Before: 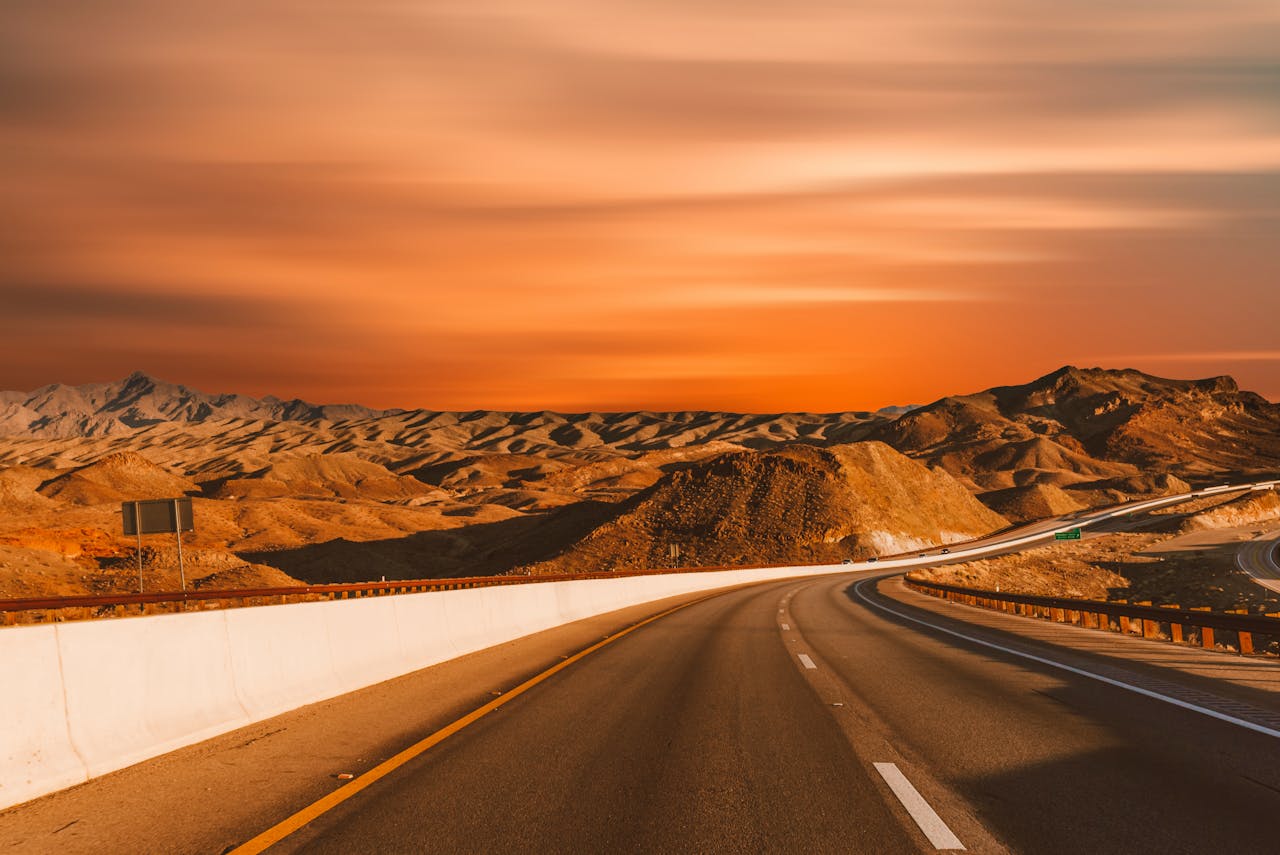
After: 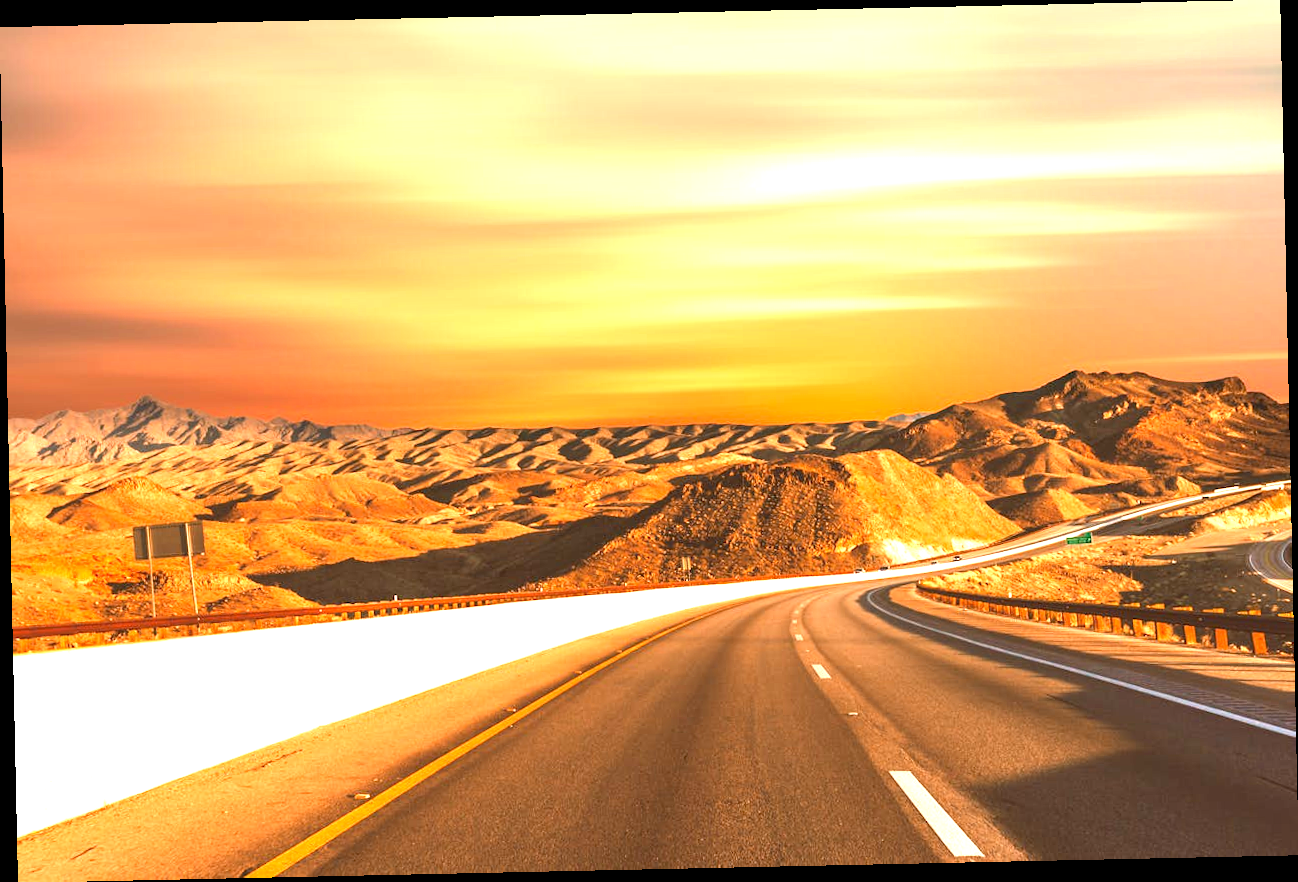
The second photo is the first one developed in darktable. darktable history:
exposure: black level correction 0.001, exposure 1.735 EV, compensate highlight preservation false
rotate and perspective: rotation -1.24°, automatic cropping off
